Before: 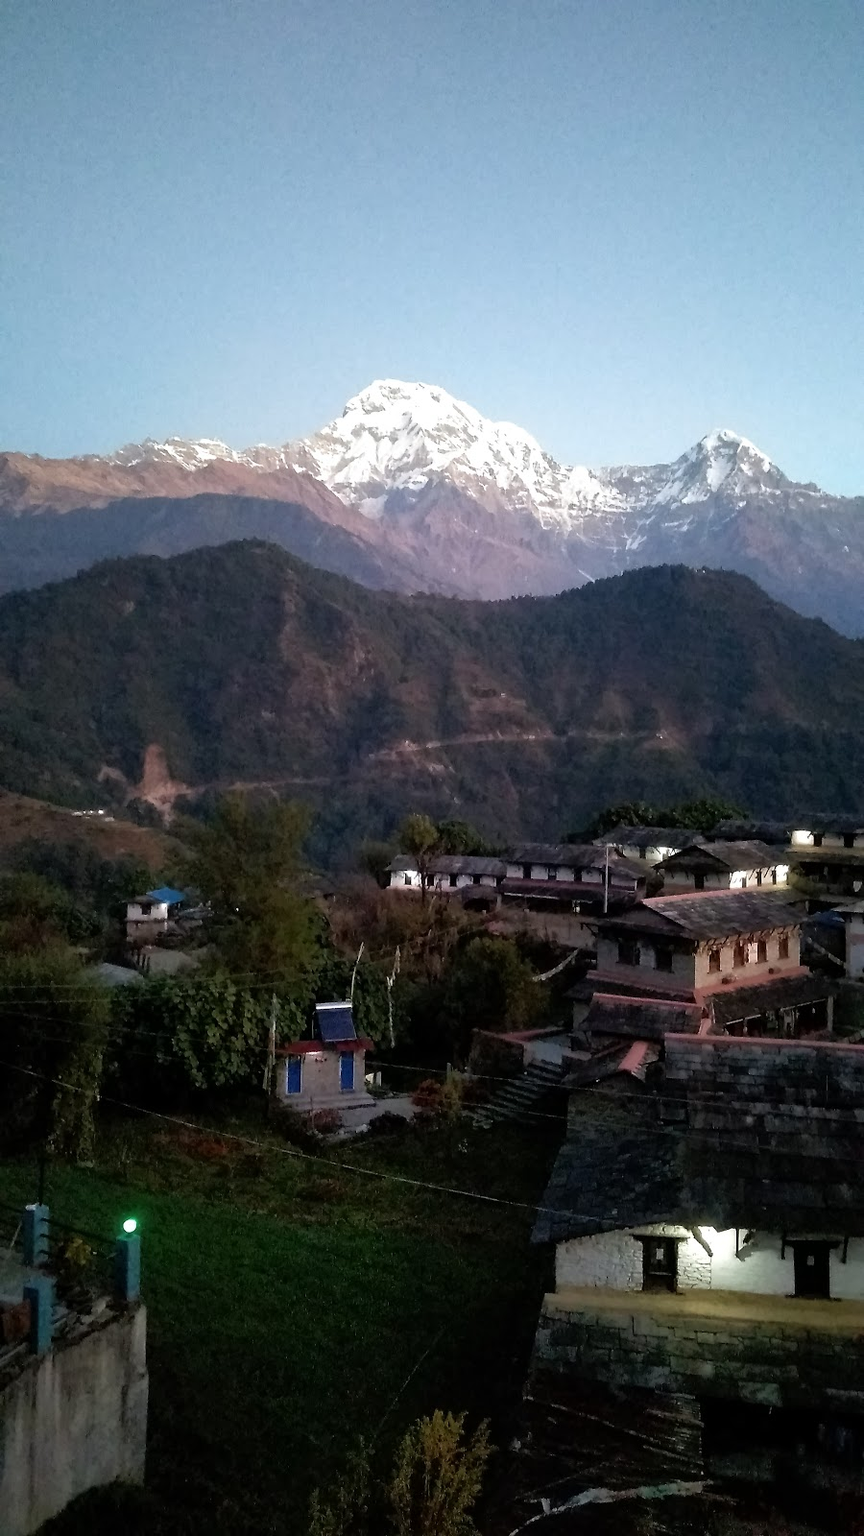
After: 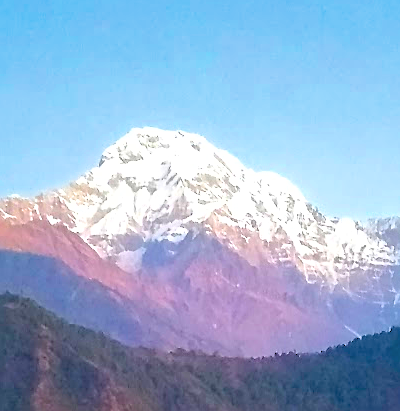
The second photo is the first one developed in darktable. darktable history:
crop: left 28.71%, top 16.798%, right 26.757%, bottom 57.497%
sharpen: on, module defaults
levels: levels [0.031, 0.5, 0.969]
color balance rgb: perceptual saturation grading › global saturation 32.972%, global vibrance 59.651%
filmic rgb: black relative exposure -7.98 EV, white relative exposure 4.02 EV, hardness 4.12, contrast 0.92, color science v6 (2022)
exposure: black level correction 0, exposure 1.001 EV, compensate highlight preservation false
shadows and highlights: on, module defaults
